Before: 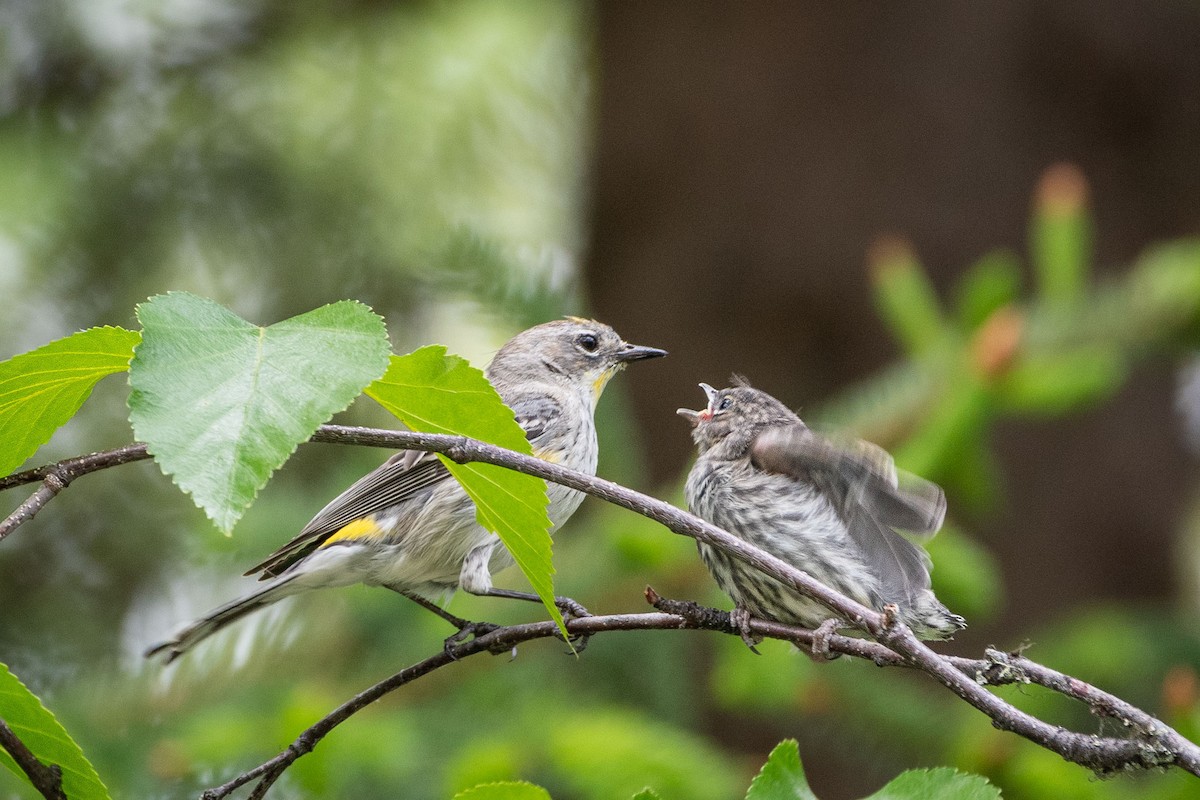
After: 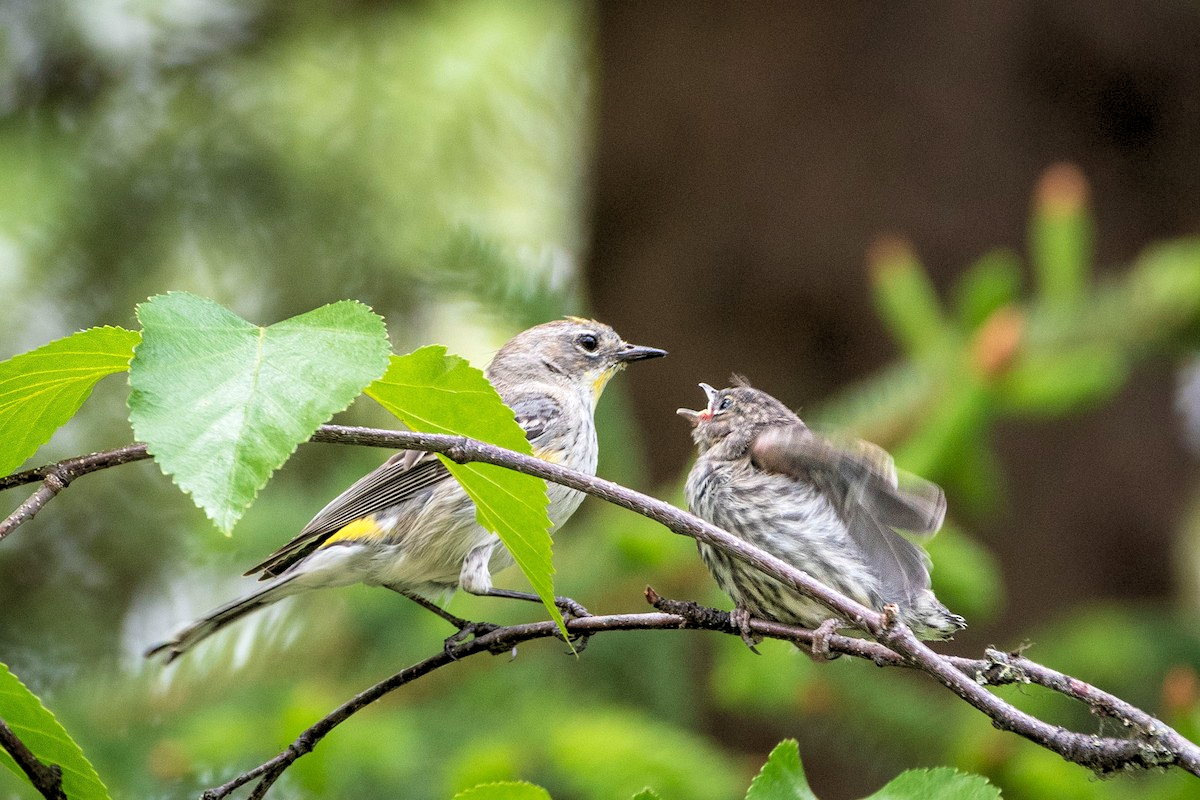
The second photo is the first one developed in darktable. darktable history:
velvia: on, module defaults
rgb levels: levels [[0.01, 0.419, 0.839], [0, 0.5, 1], [0, 0.5, 1]]
